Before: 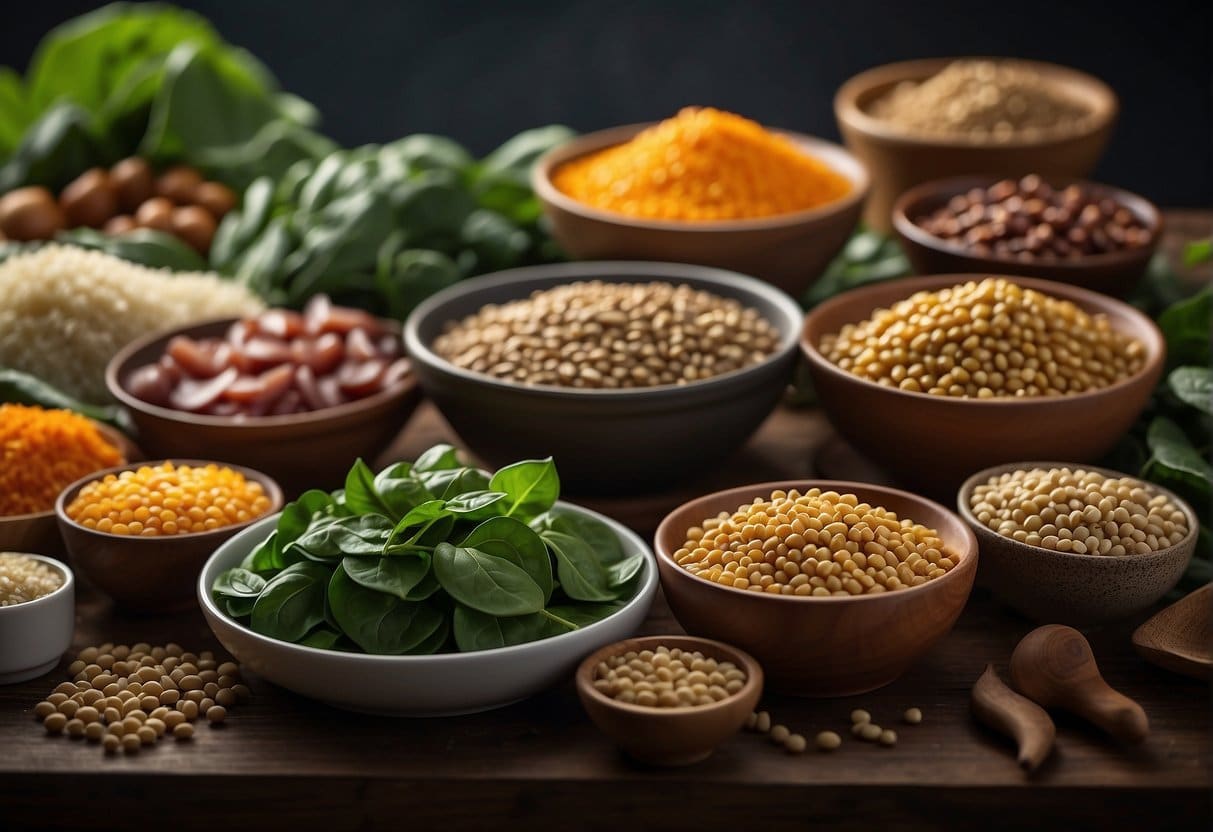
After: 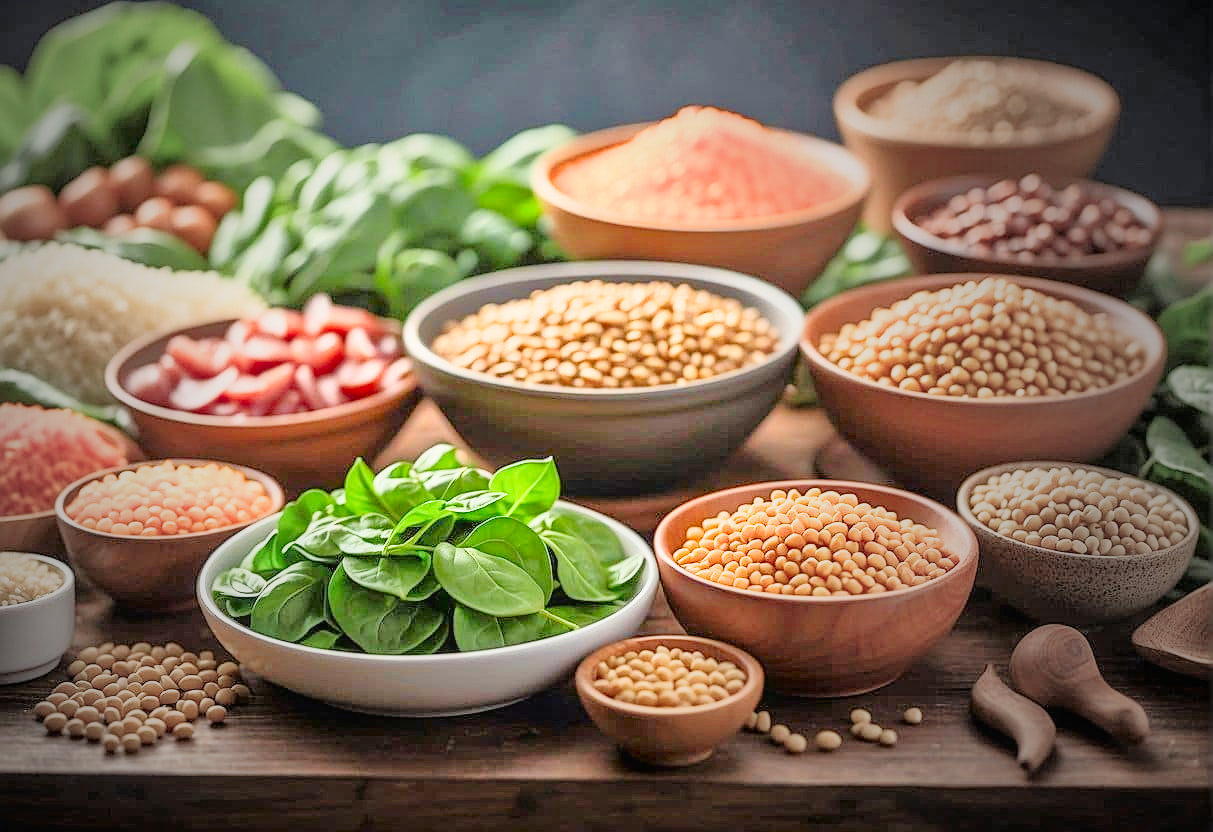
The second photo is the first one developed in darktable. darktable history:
local contrast: detail 110%
vignetting: fall-off start 33.76%, fall-off radius 64.94%, brightness -0.575, center (-0.12, -0.002), width/height ratio 0.959
contrast brightness saturation: contrast 0.18, saturation 0.3
exposure: black level correction 0, exposure 2.327 EV, compensate exposure bias true, compensate highlight preservation false
filmic rgb: black relative exposure -16 EV, white relative exposure 6.12 EV, hardness 5.22
tone equalizer: -7 EV 0.15 EV, -6 EV 0.6 EV, -5 EV 1.15 EV, -4 EV 1.33 EV, -3 EV 1.15 EV, -2 EV 0.6 EV, -1 EV 0.15 EV, mask exposure compensation -0.5 EV
sharpen: on, module defaults
